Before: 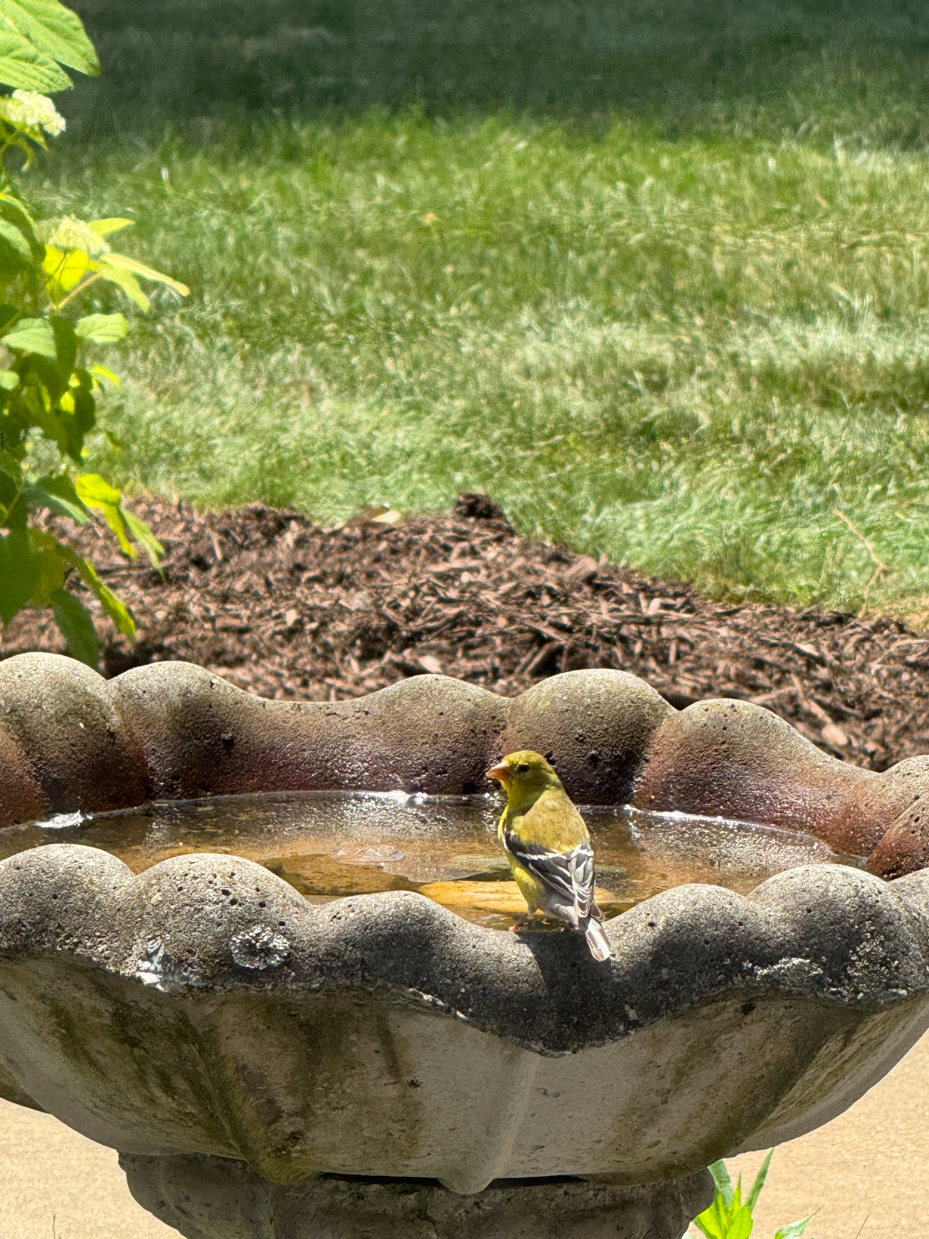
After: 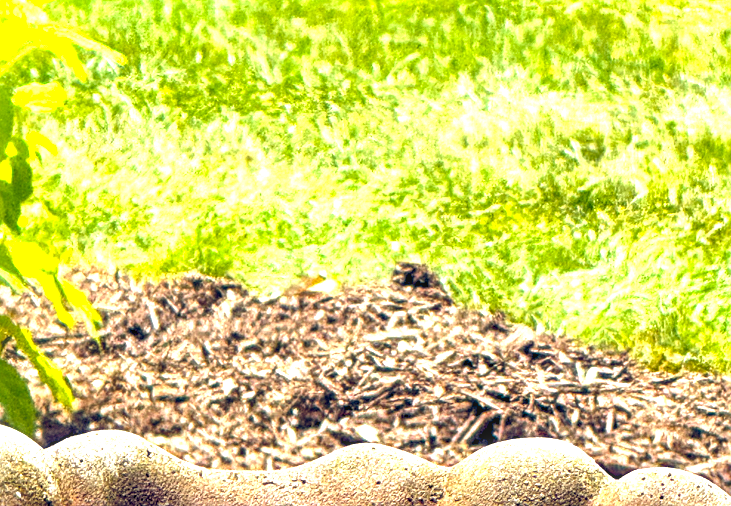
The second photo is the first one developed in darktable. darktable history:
exposure: black level correction 0.001, exposure 1.118 EV, compensate exposure bias true, compensate highlight preservation false
crop: left 6.839%, top 18.675%, right 14.433%, bottom 40.448%
local contrast: on, module defaults
color balance rgb: global offset › luminance -0.281%, global offset › chroma 0.302%, global offset › hue 260.22°, linear chroma grading › global chroma 14.411%, perceptual saturation grading › global saturation 14.856%, perceptual brilliance grading › global brilliance 12.005%, global vibrance 20%
sharpen: on, module defaults
